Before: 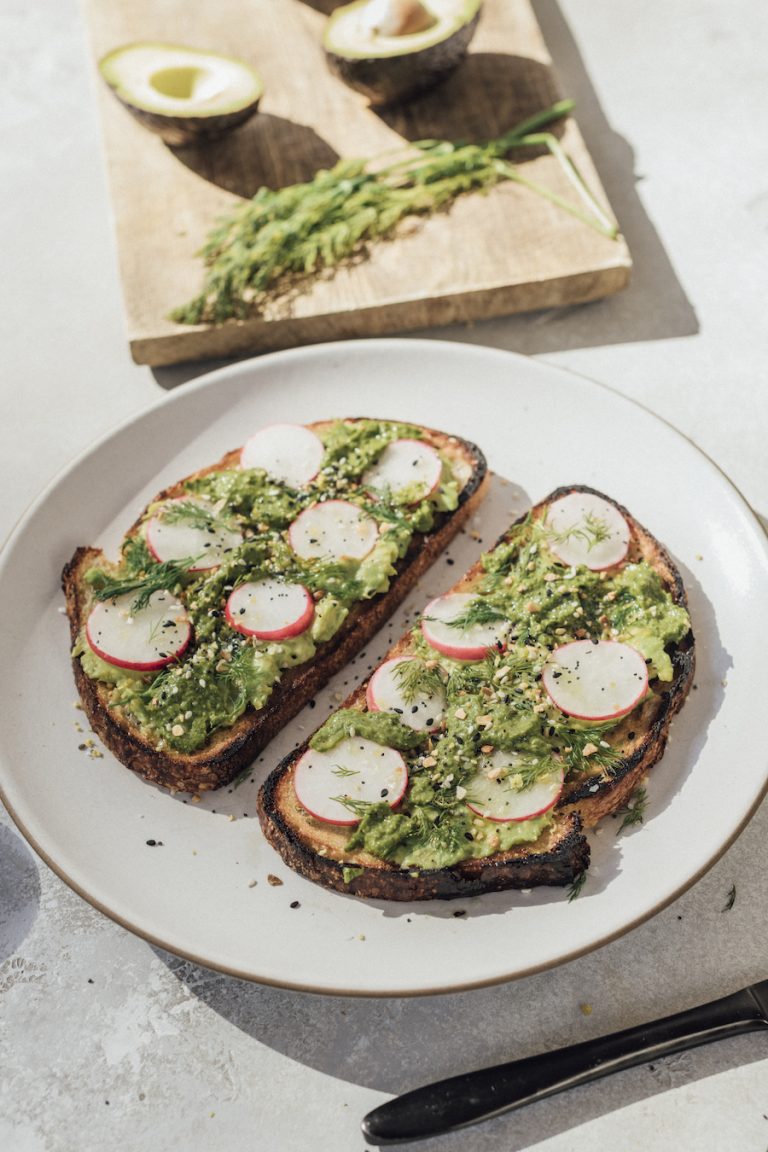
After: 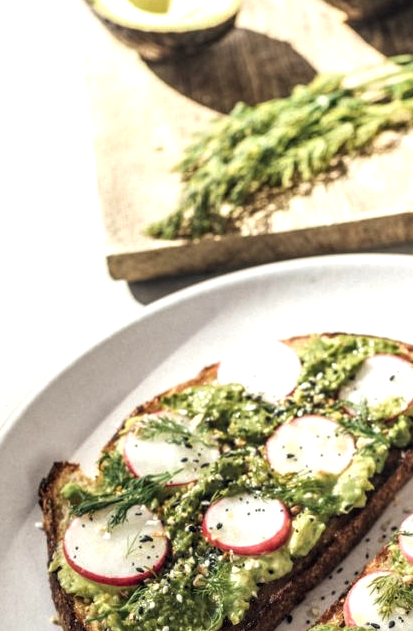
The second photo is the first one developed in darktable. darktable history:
color balance rgb: highlights gain › luminance 14.877%, perceptual saturation grading › global saturation -0.12%, perceptual saturation grading › mid-tones 11.769%, perceptual brilliance grading › highlights 10.764%, perceptual brilliance grading › shadows -10.96%
crop and rotate: left 3.04%, top 7.46%, right 43.154%, bottom 37.733%
exposure: exposure 0.075 EV, compensate highlight preservation false
local contrast: detail 130%
